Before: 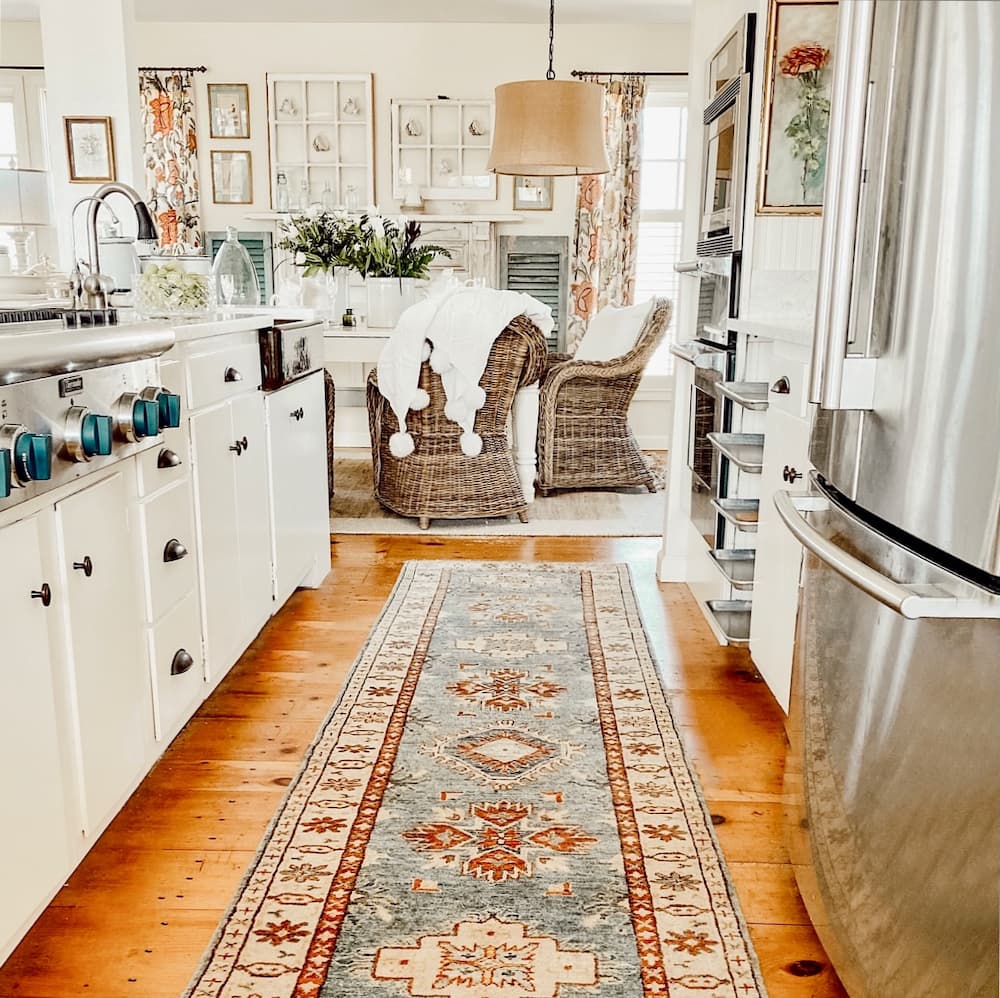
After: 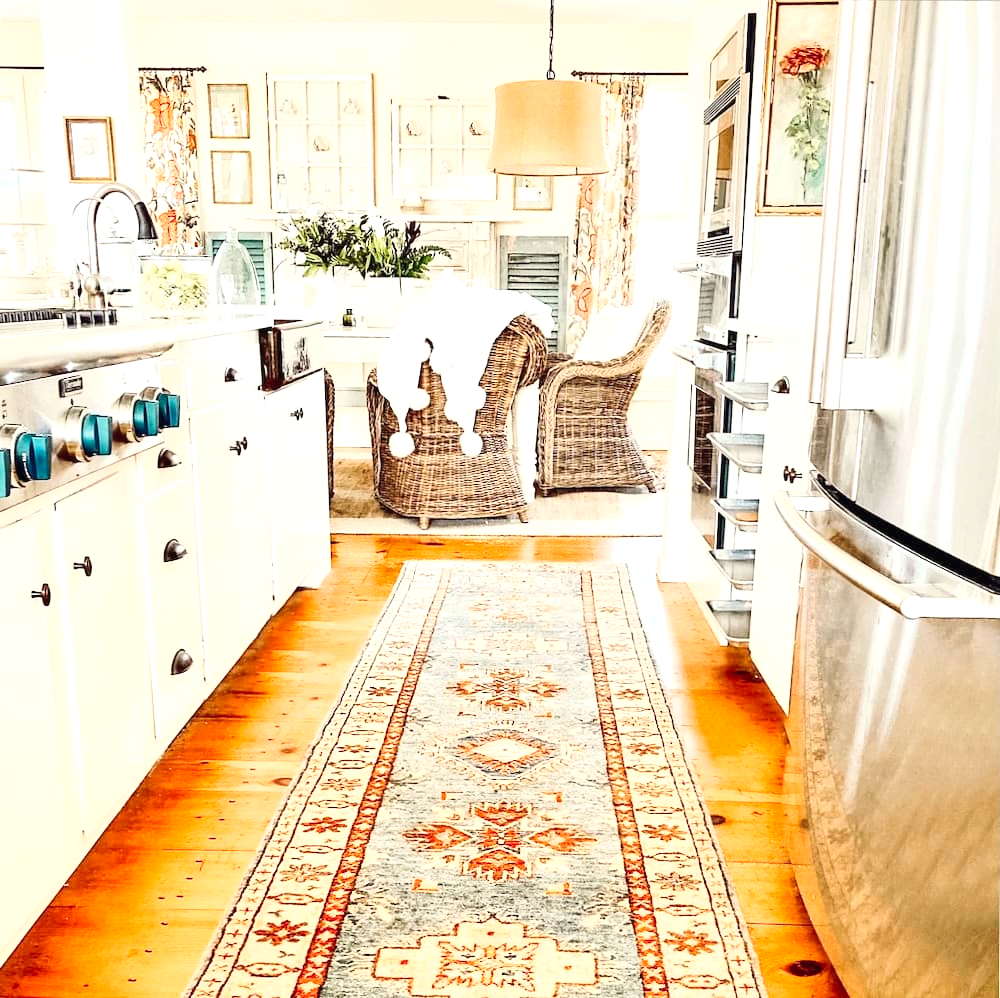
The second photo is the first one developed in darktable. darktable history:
exposure: black level correction 0, exposure 0.692 EV, compensate highlight preservation false
contrast brightness saturation: contrast 0.201, brightness 0.157, saturation 0.217
levels: mode automatic, levels [0.008, 0.318, 0.836]
